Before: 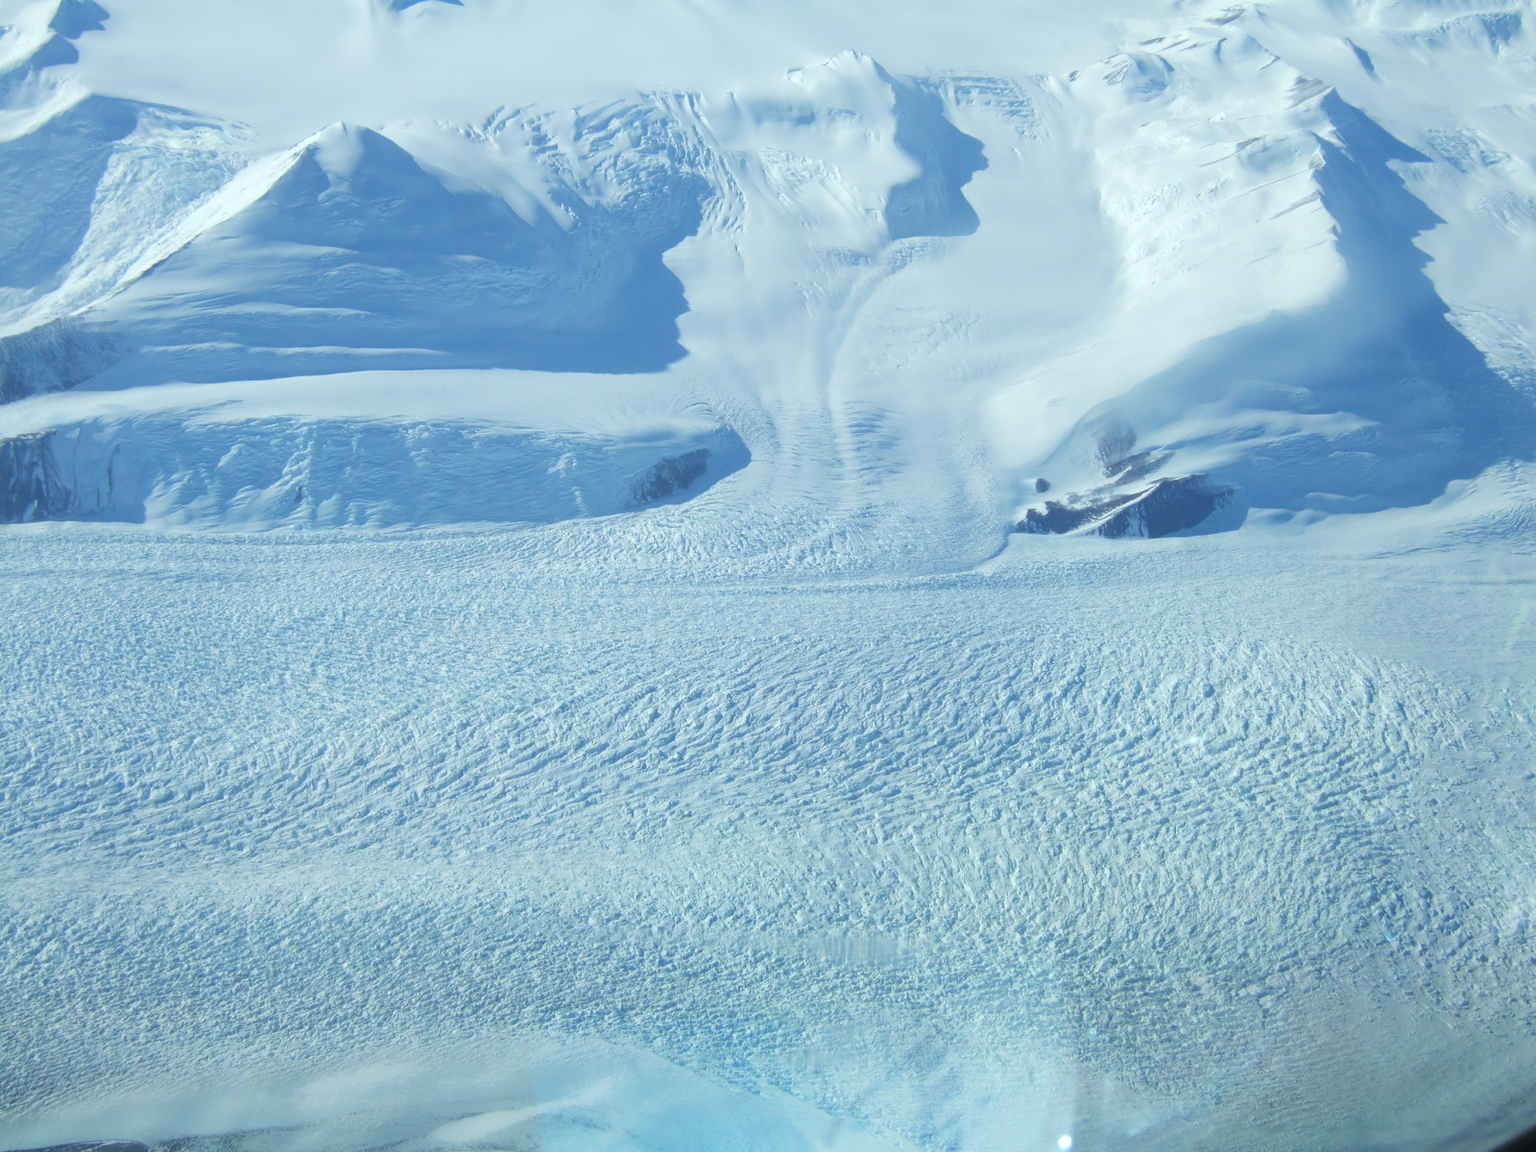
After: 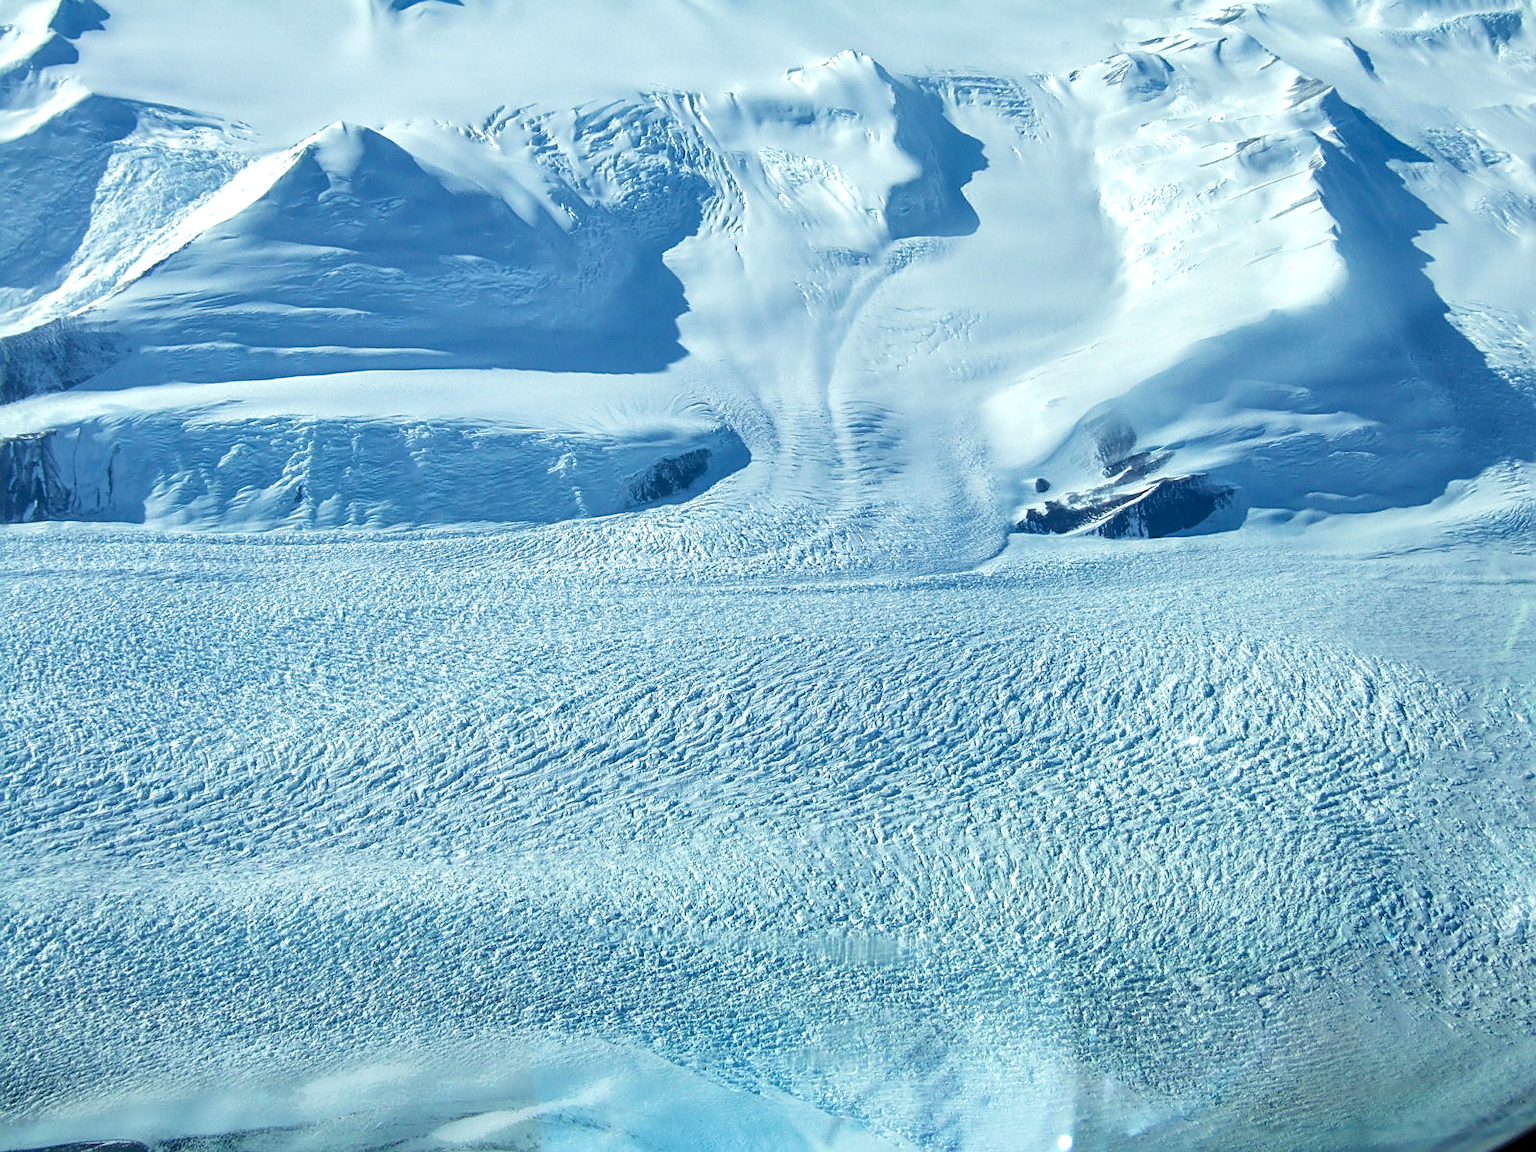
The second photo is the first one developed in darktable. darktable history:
velvia: on, module defaults
local contrast: on, module defaults
contrast equalizer: octaves 7, y [[0.6 ×6], [0.55 ×6], [0 ×6], [0 ×6], [0 ×6]]
sharpen: on, module defaults
